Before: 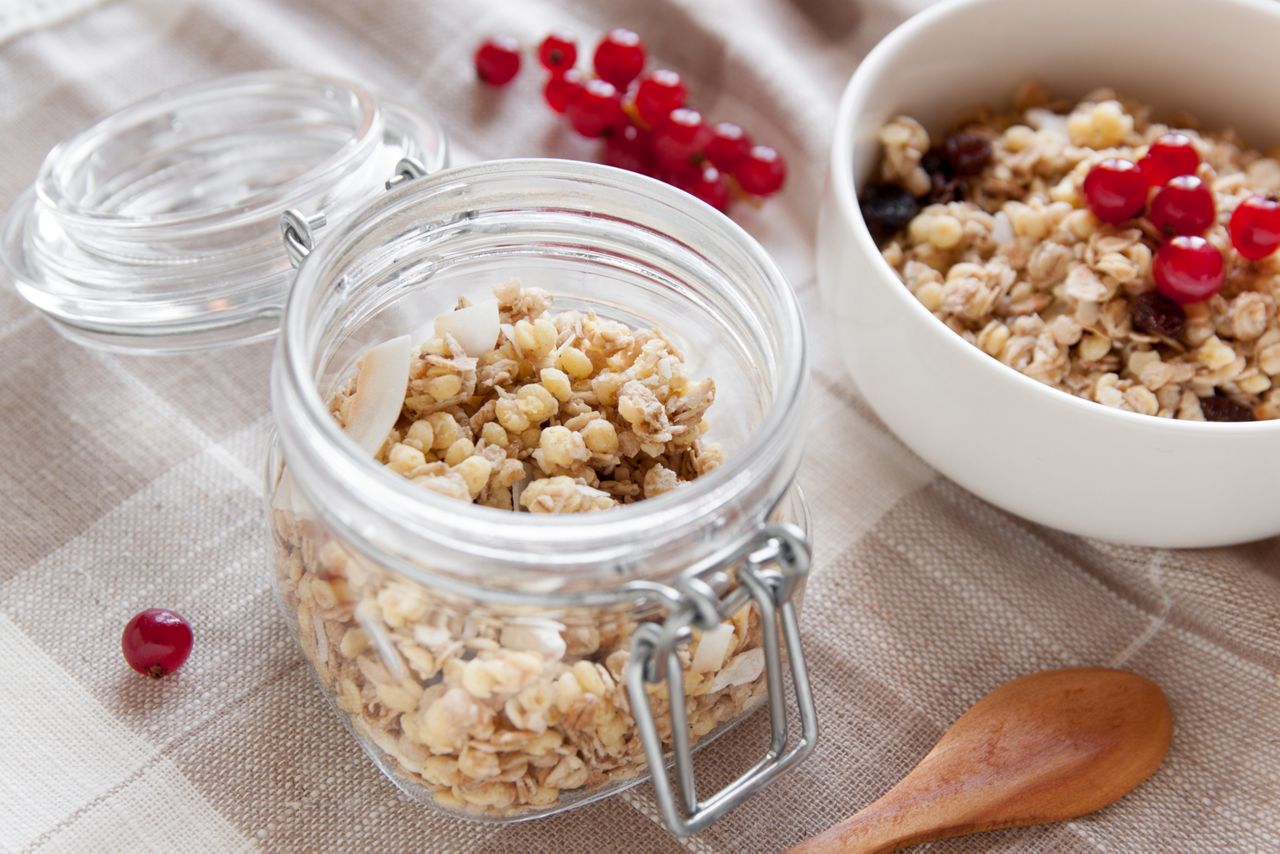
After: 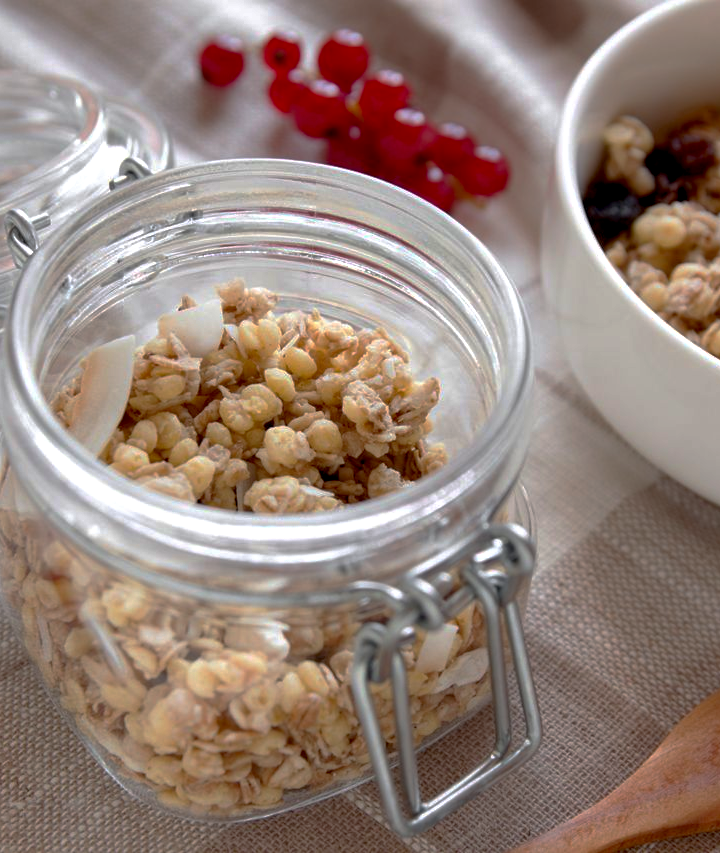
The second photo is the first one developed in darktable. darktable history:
crop: left 21.599%, right 22.144%, bottom 0.012%
tone equalizer: mask exposure compensation -0.515 EV
base curve: curves: ch0 [(0, 0) (0.841, 0.609) (1, 1)], preserve colors none
contrast brightness saturation: saturation 0.128
exposure: black level correction 0.009, exposure 0.113 EV, compensate highlight preservation false
